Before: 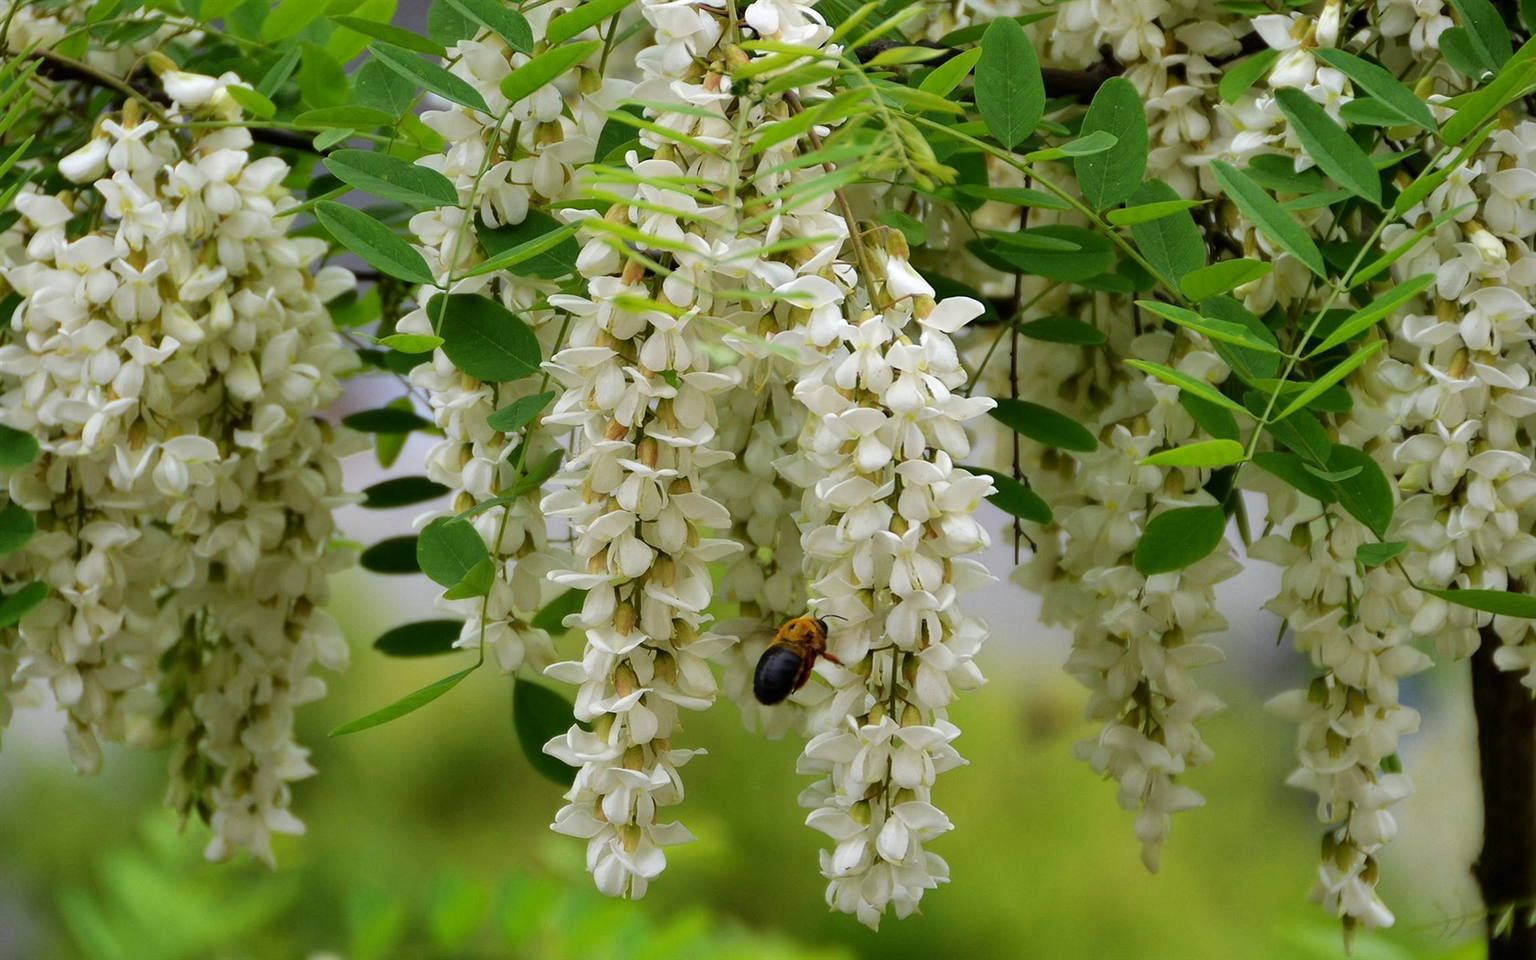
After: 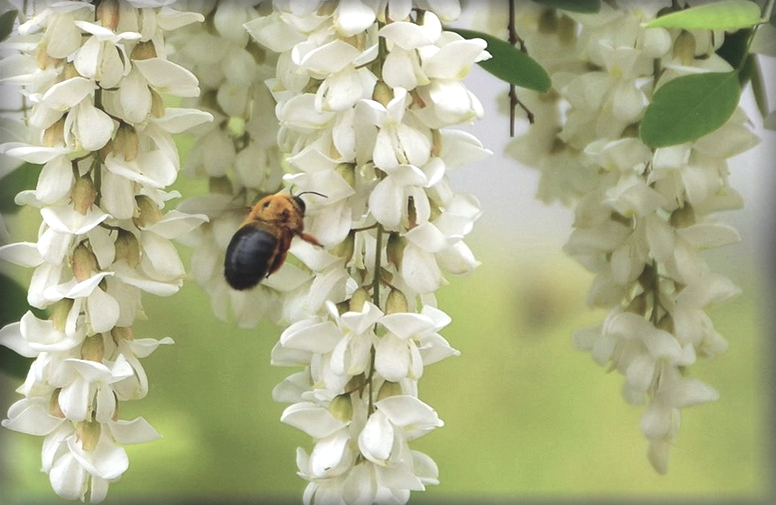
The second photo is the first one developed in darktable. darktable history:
crop: left 35.73%, top 45.905%, right 18.069%, bottom 5.948%
contrast brightness saturation: contrast -0.24, saturation -0.45
vignetting: fall-off start 93.49%, fall-off radius 6.27%, automatic ratio true, width/height ratio 1.332, shape 0.043
exposure: black level correction 0, exposure 1.199 EV, compensate highlight preservation false
tone equalizer: on, module defaults
